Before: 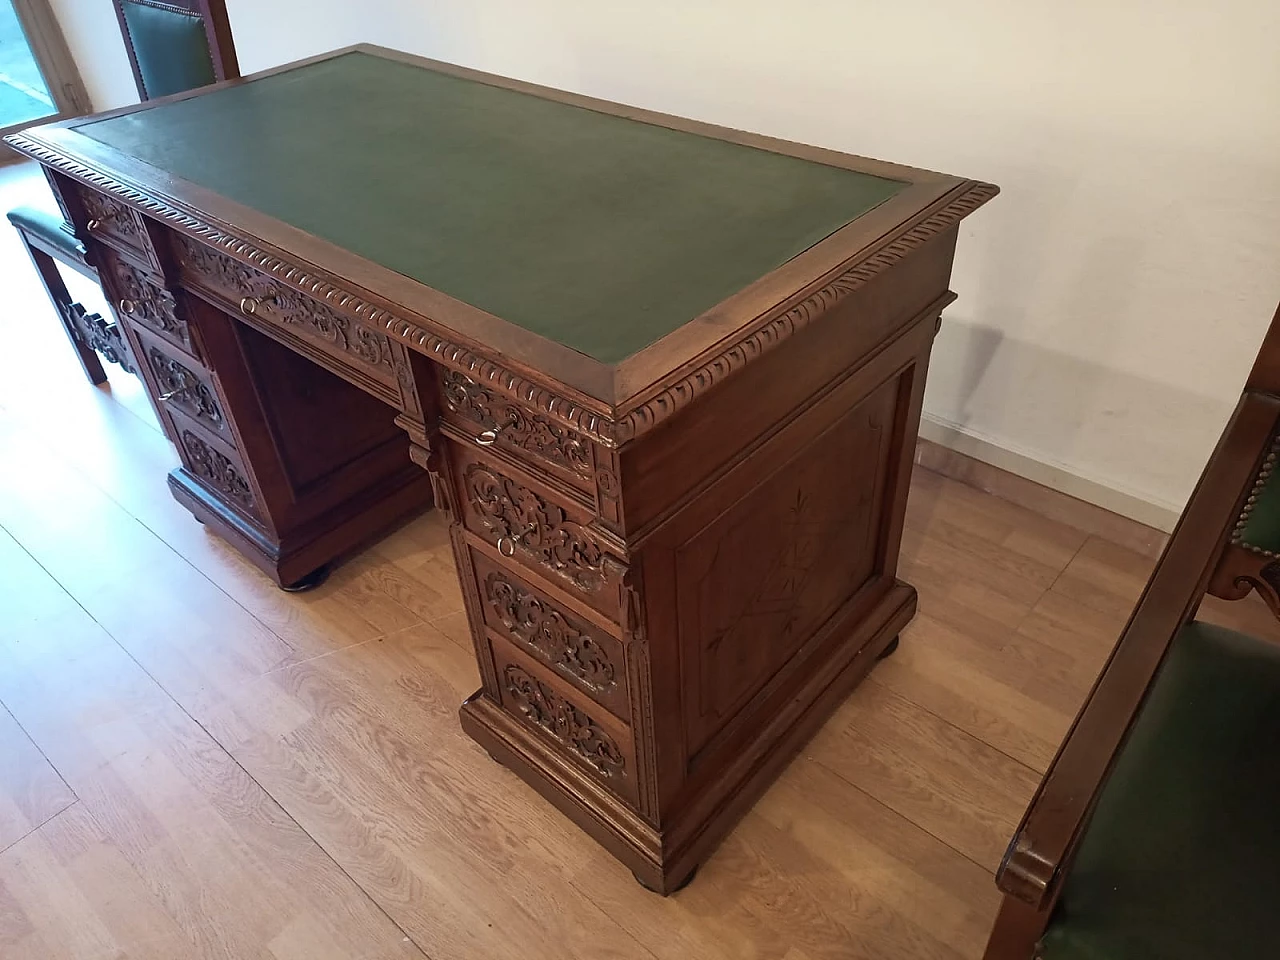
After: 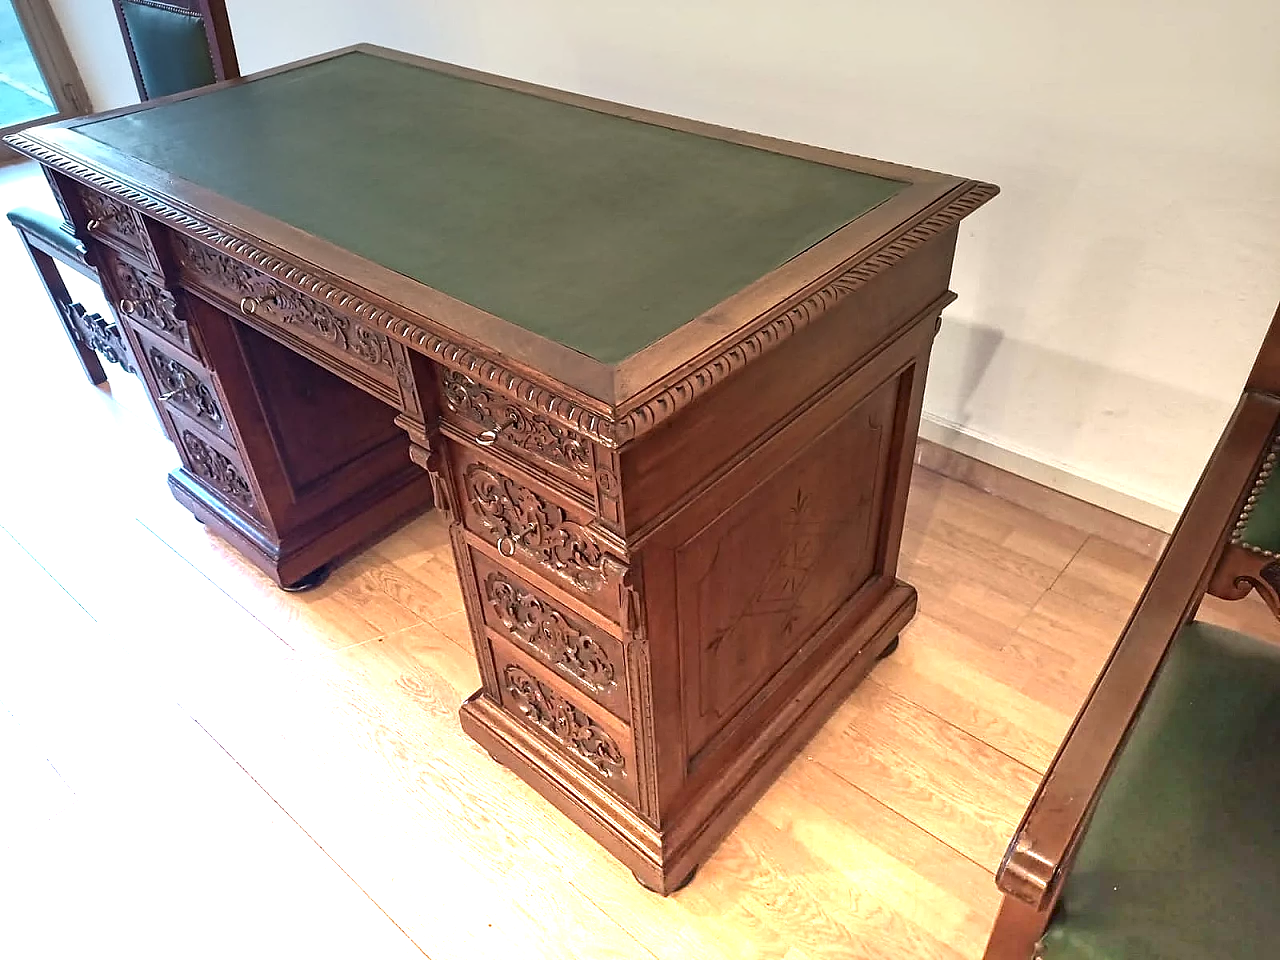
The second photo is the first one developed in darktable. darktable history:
contrast equalizer: octaves 7, y [[0.509, 0.514, 0.523, 0.542, 0.578, 0.603], [0.5 ×6], [0.509, 0.514, 0.523, 0.542, 0.578, 0.603], [0.001, 0.002, 0.003, 0.005, 0.01, 0.013], [0.001, 0.002, 0.003, 0.005, 0.01, 0.013]]
graduated density: density -3.9 EV
